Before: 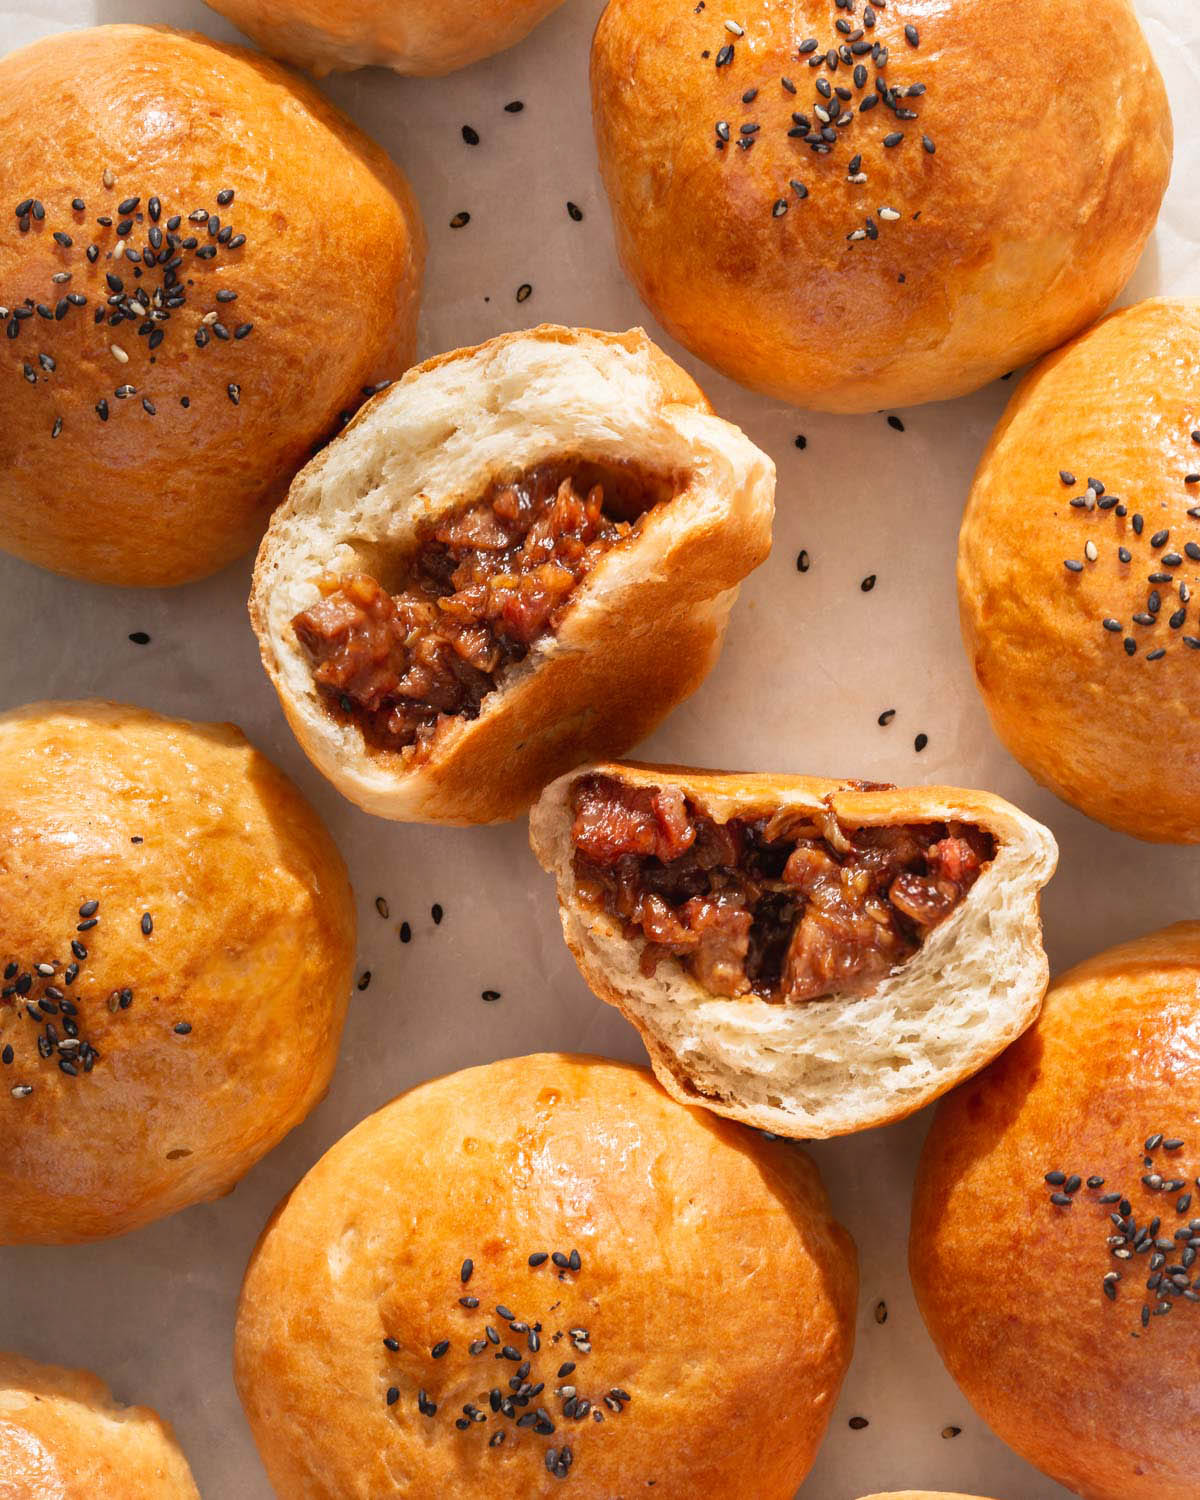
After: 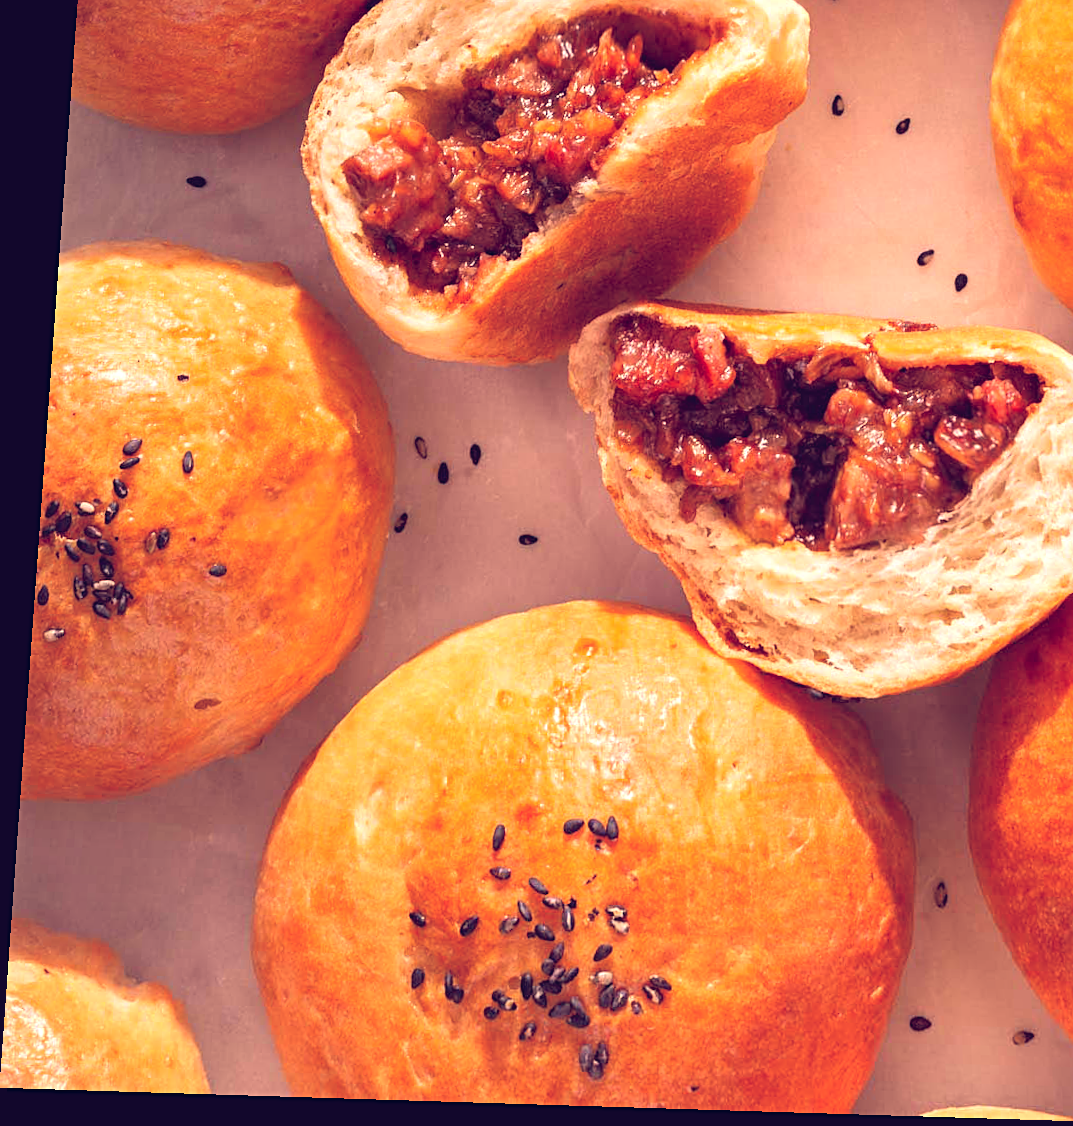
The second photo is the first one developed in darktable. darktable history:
crop: top 26.531%, right 17.959%
contrast brightness saturation: brightness 0.15
color balance: lift [1.001, 0.997, 0.99, 1.01], gamma [1.007, 1, 0.975, 1.025], gain [1, 1.065, 1.052, 0.935], contrast 13.25%
base curve: curves: ch0 [(0, 0) (0.283, 0.295) (1, 1)], preserve colors none
rgb levels: preserve colors max RGB
color correction: highlights a* 12.23, highlights b* 5.41
rotate and perspective: rotation 0.128°, lens shift (vertical) -0.181, lens shift (horizontal) -0.044, shear 0.001, automatic cropping off
sharpen: radius 2.529, amount 0.323
